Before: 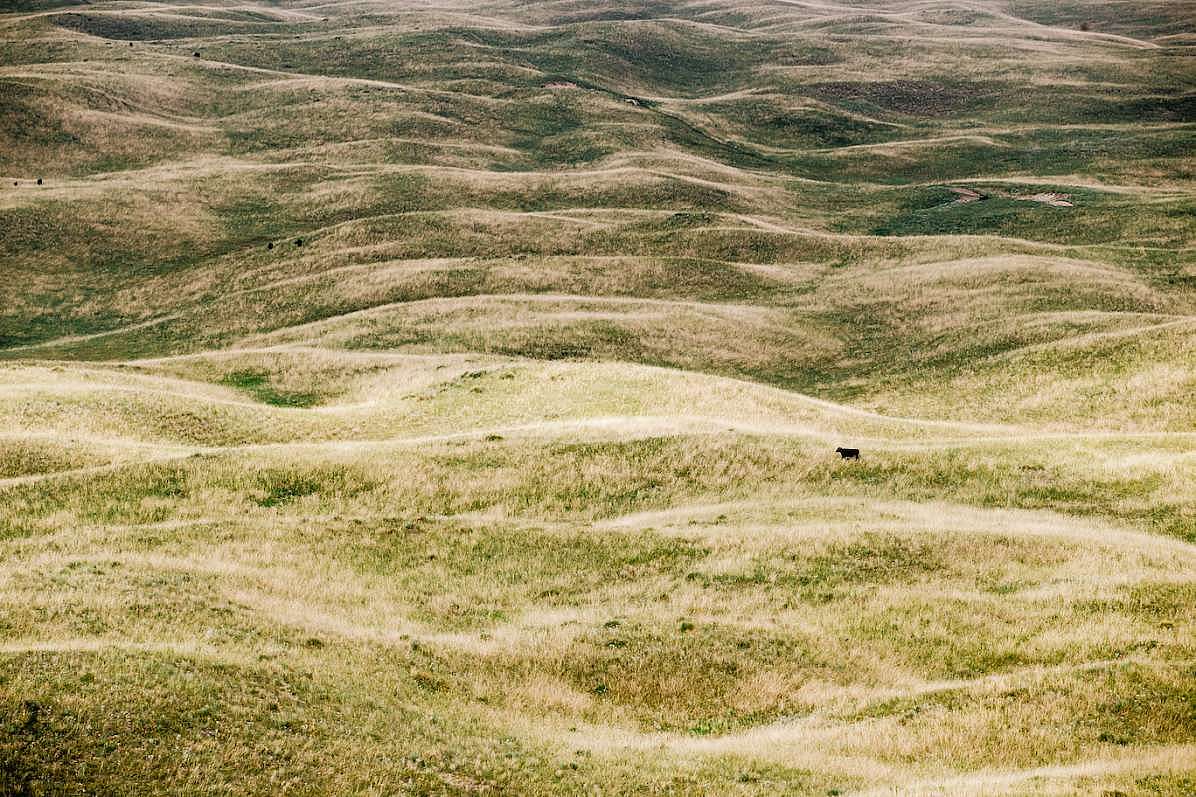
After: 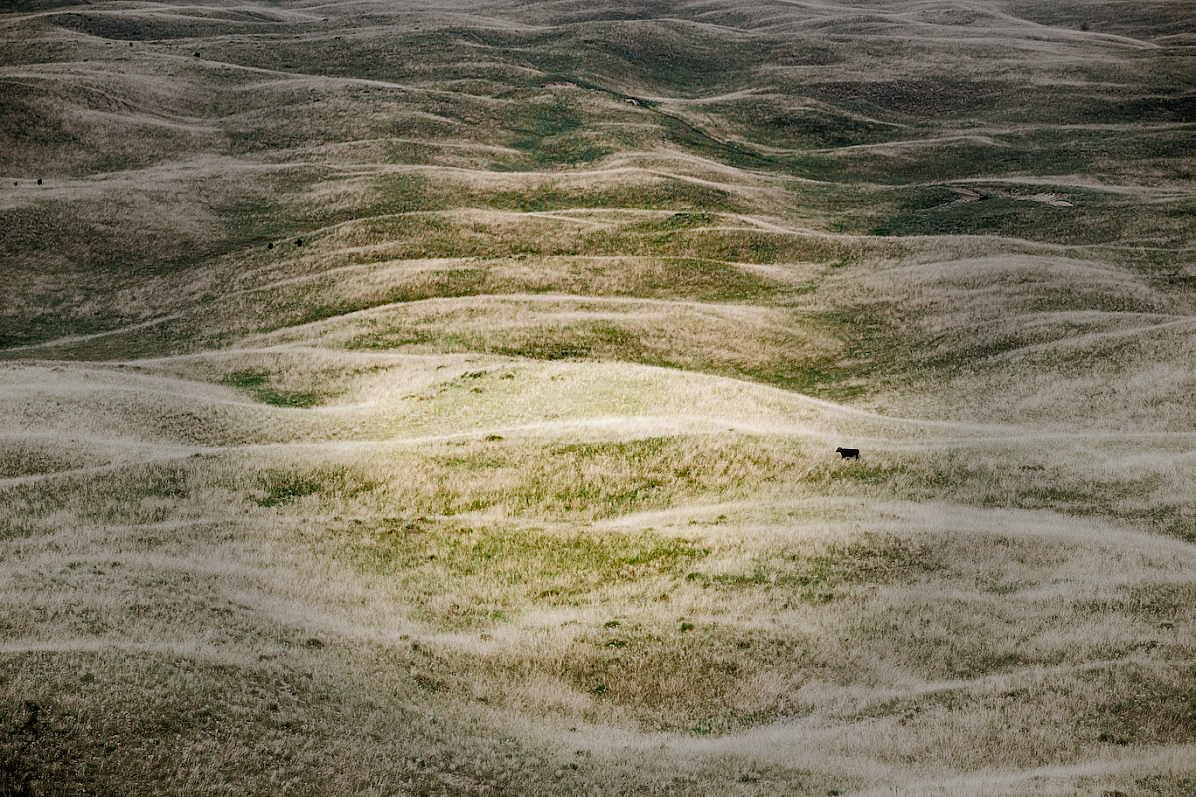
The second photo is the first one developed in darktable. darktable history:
vignetting: fall-off start 31.7%, fall-off radius 35.33%, center (-0.031, -0.048), unbound false
color balance rgb: perceptual saturation grading › global saturation 20%, perceptual saturation grading › highlights -48.982%, perceptual saturation grading › shadows 24.124%, perceptual brilliance grading › global brilliance 2.45%, perceptual brilliance grading › highlights -3.964%, global vibrance 2.745%
